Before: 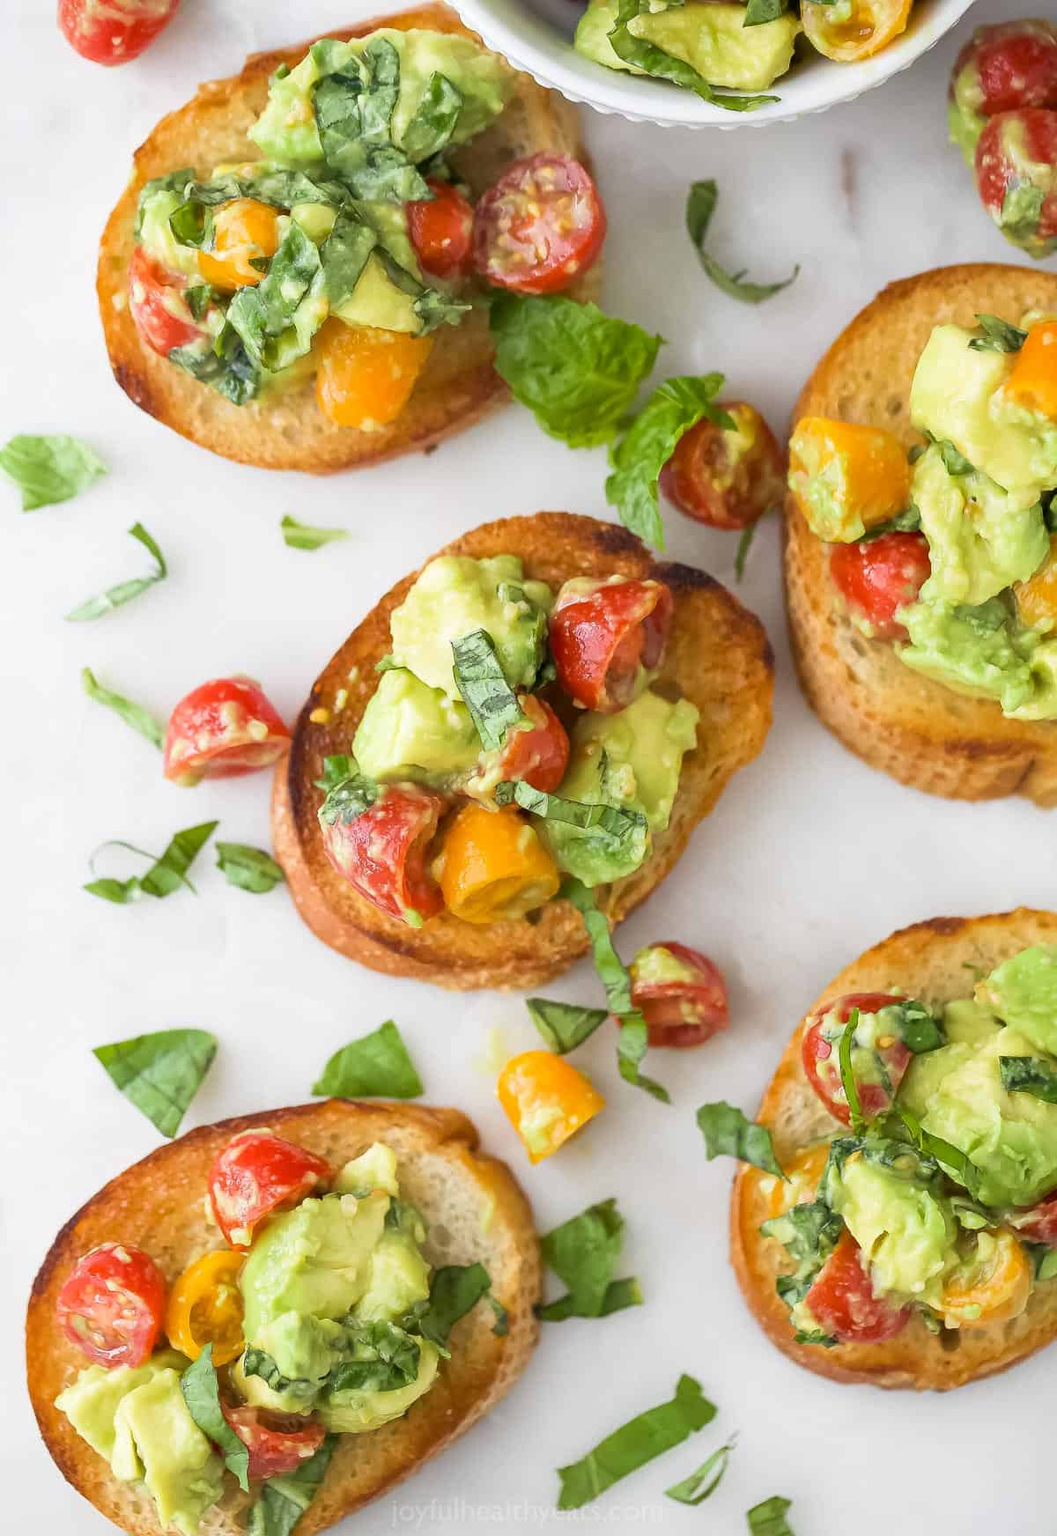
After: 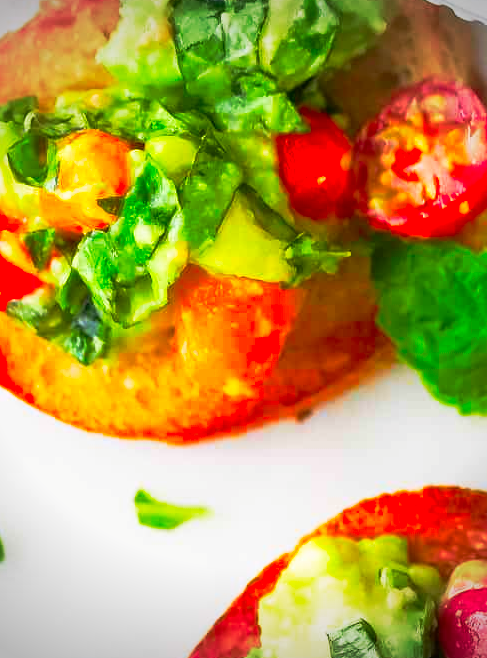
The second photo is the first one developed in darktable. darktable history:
base curve: curves: ch0 [(0, 0) (0.257, 0.25) (0.482, 0.586) (0.757, 0.871) (1, 1)], preserve colors none
color correction: highlights b* 0.054, saturation 2.15
vignetting: width/height ratio 1.095
crop: left 15.452%, top 5.457%, right 43.91%, bottom 56.771%
